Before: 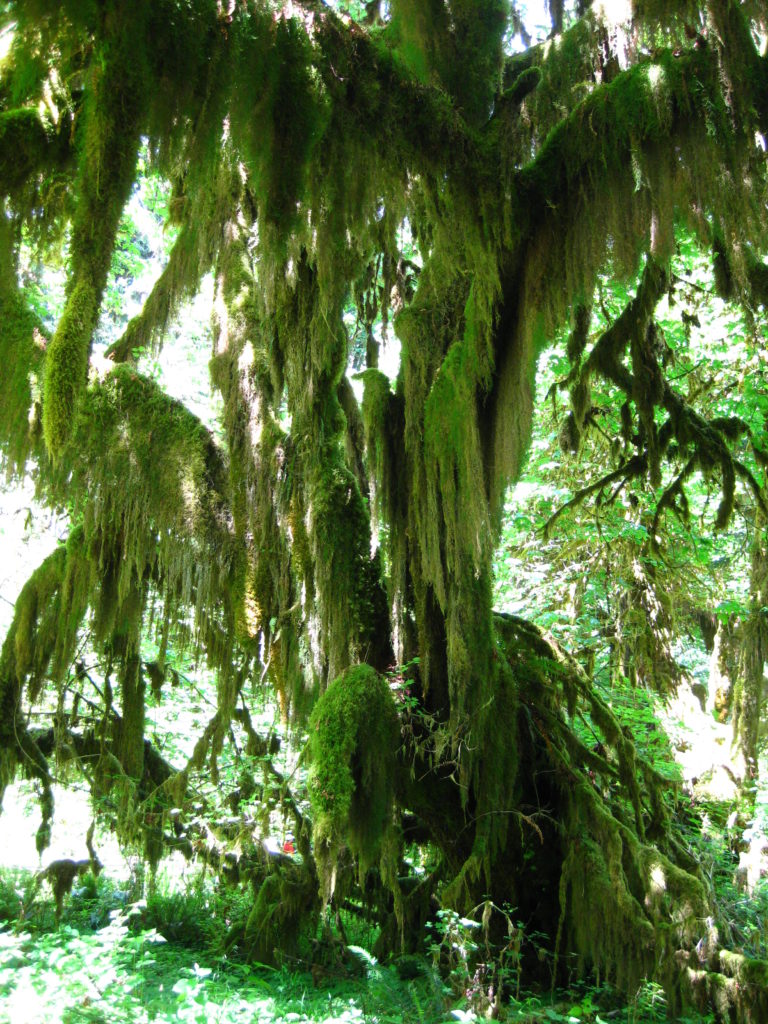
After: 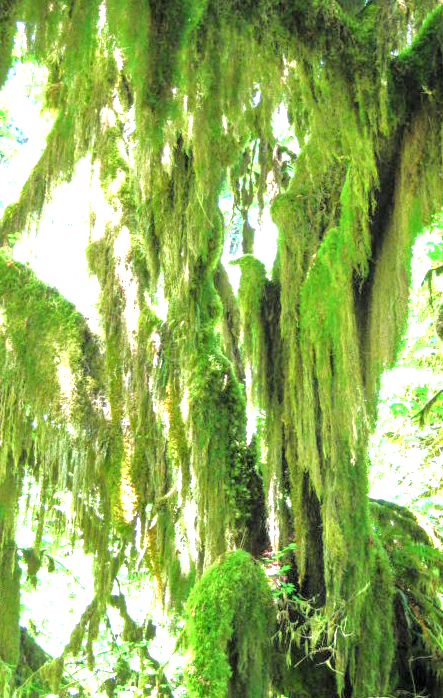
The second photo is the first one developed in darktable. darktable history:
local contrast: on, module defaults
crop: left 16.202%, top 11.208%, right 26.045%, bottom 20.557%
exposure: black level correction 0, exposure 1.45 EV, compensate exposure bias true, compensate highlight preservation false
tone equalizer: -7 EV 0.15 EV, -6 EV 0.6 EV, -5 EV 1.15 EV, -4 EV 1.33 EV, -3 EV 1.15 EV, -2 EV 0.6 EV, -1 EV 0.15 EV, mask exposure compensation -0.5 EV
